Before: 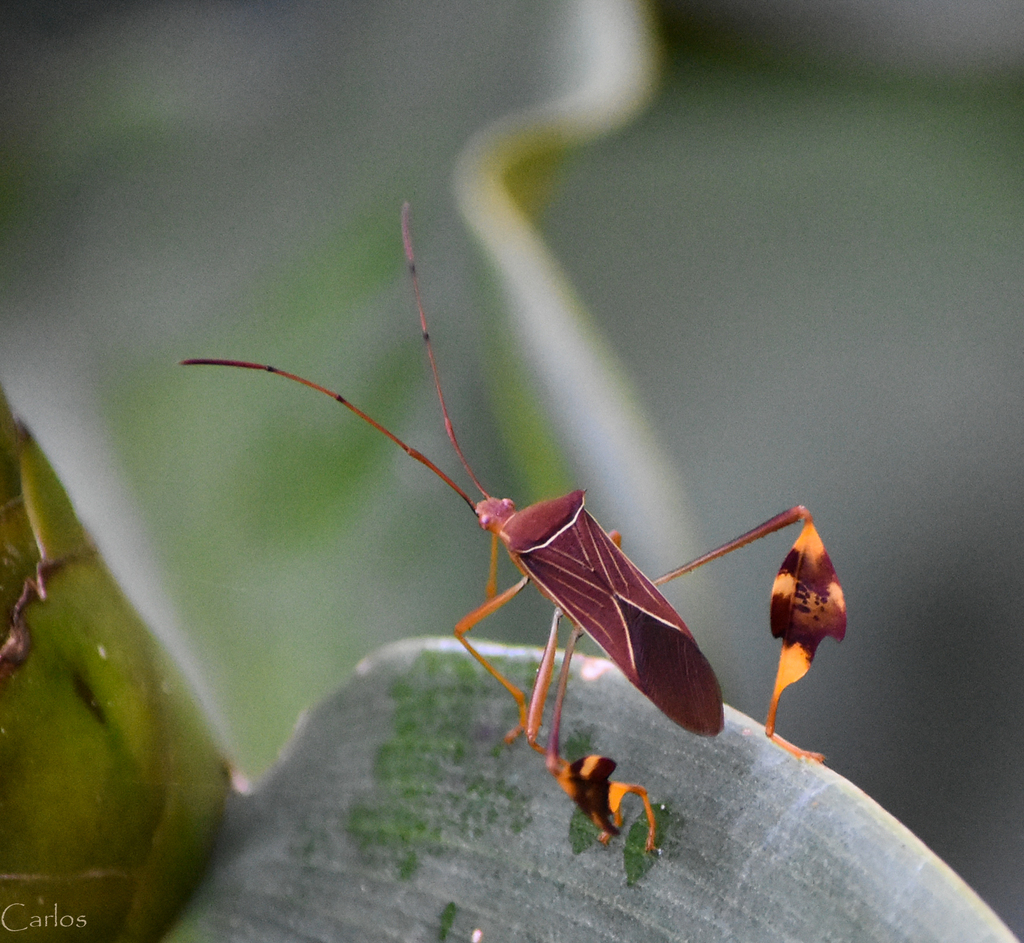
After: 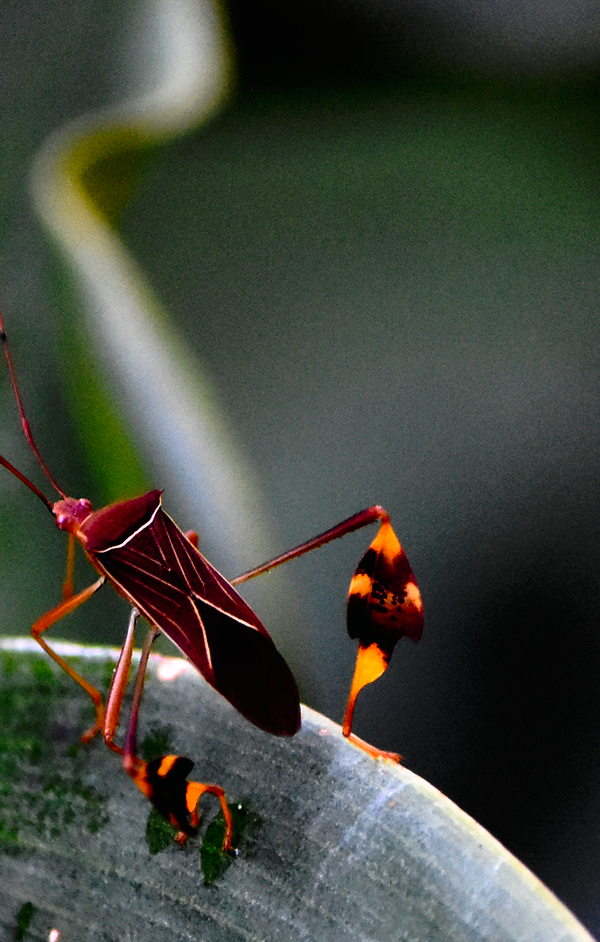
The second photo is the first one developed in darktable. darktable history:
crop: left 41.37%
tone curve: curves: ch0 [(0, 0) (0.003, 0.008) (0.011, 0.008) (0.025, 0.008) (0.044, 0.008) (0.069, 0.006) (0.1, 0.006) (0.136, 0.006) (0.177, 0.008) (0.224, 0.012) (0.277, 0.026) (0.335, 0.083) (0.399, 0.165) (0.468, 0.292) (0.543, 0.416) (0.623, 0.535) (0.709, 0.692) (0.801, 0.853) (0.898, 0.981) (1, 1)], preserve colors none
